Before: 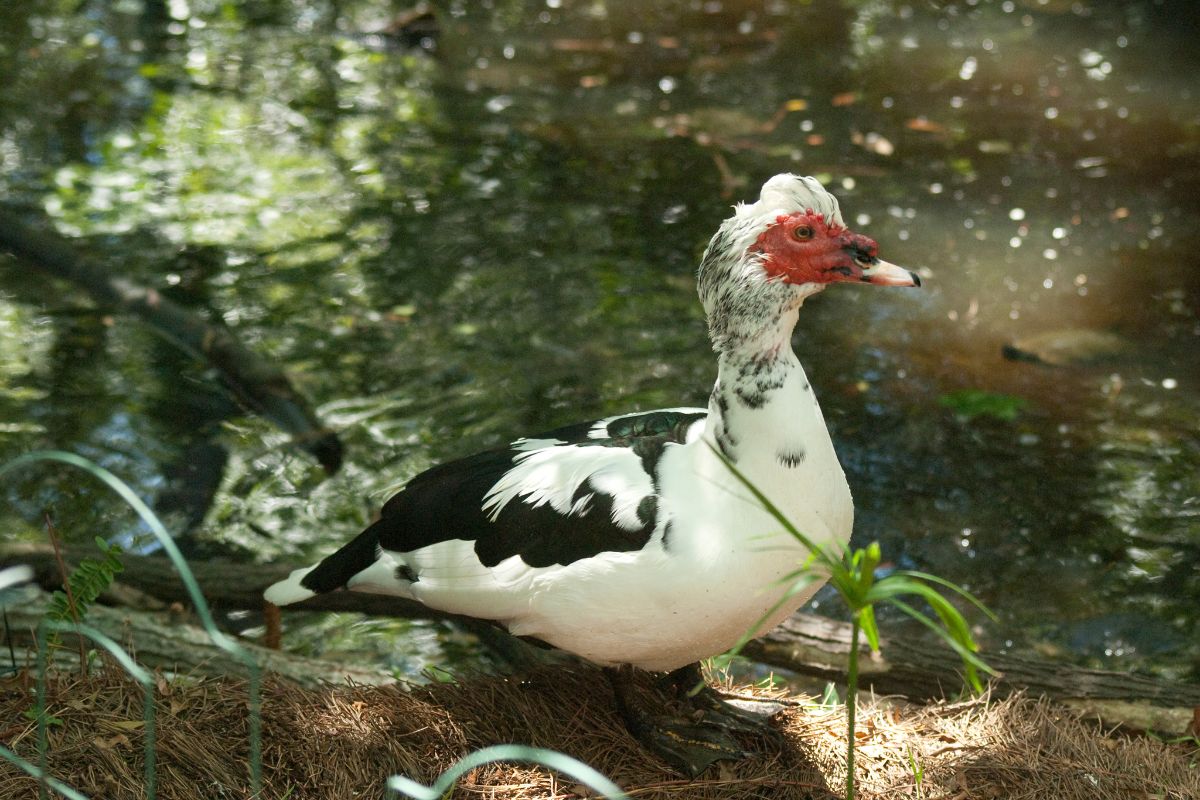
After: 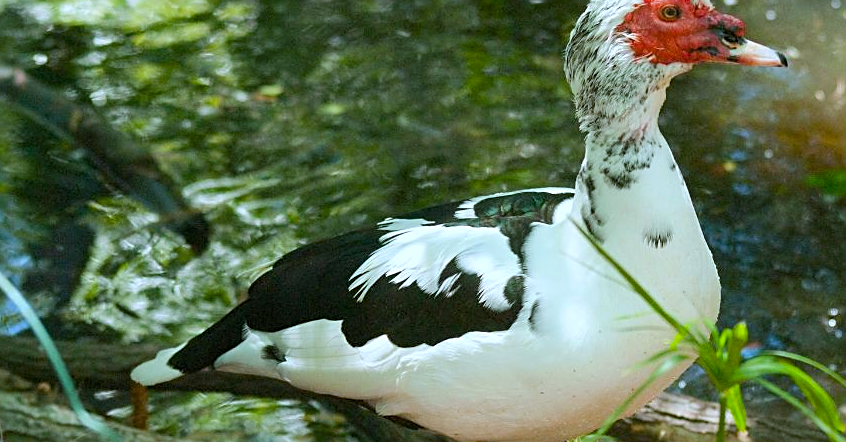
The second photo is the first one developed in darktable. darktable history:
crop: left 11.123%, top 27.61%, right 18.3%, bottom 17.034%
sharpen: on, module defaults
white balance: red 0.931, blue 1.11
color balance rgb: perceptual saturation grading › global saturation 25%, perceptual brilliance grading › mid-tones 10%, perceptual brilliance grading › shadows 15%, global vibrance 20%
